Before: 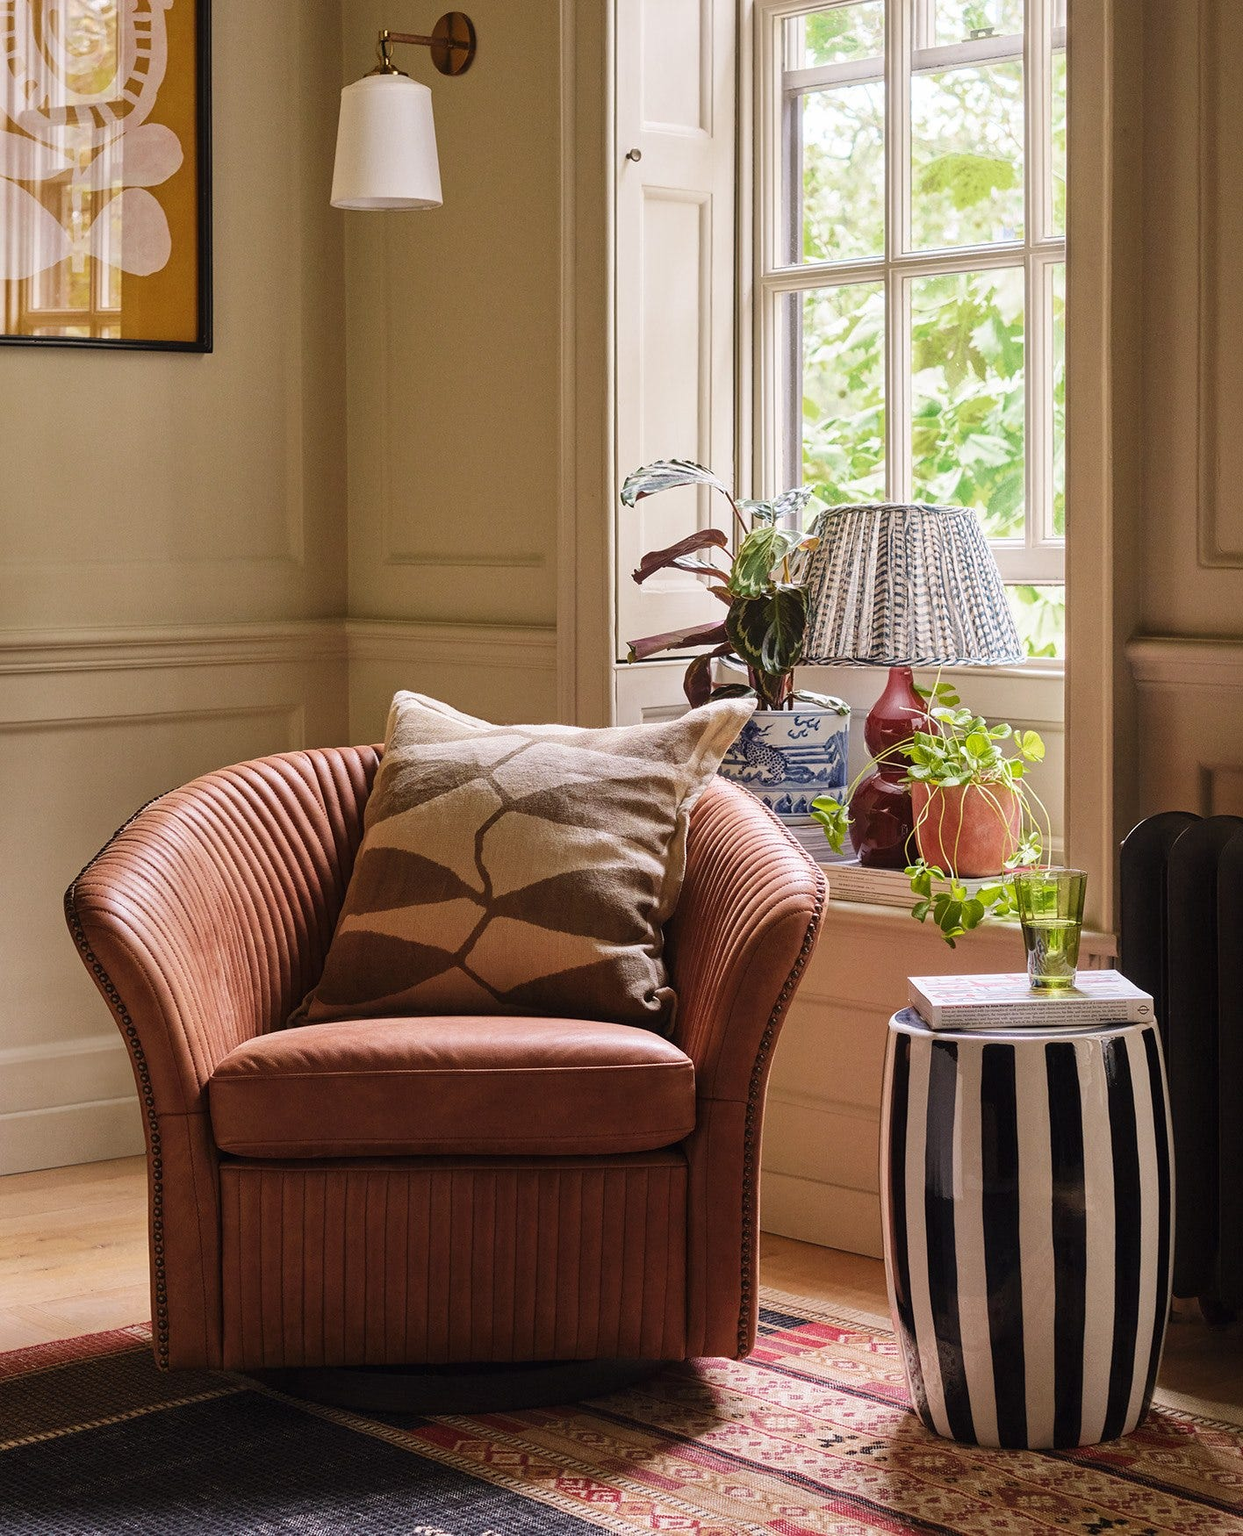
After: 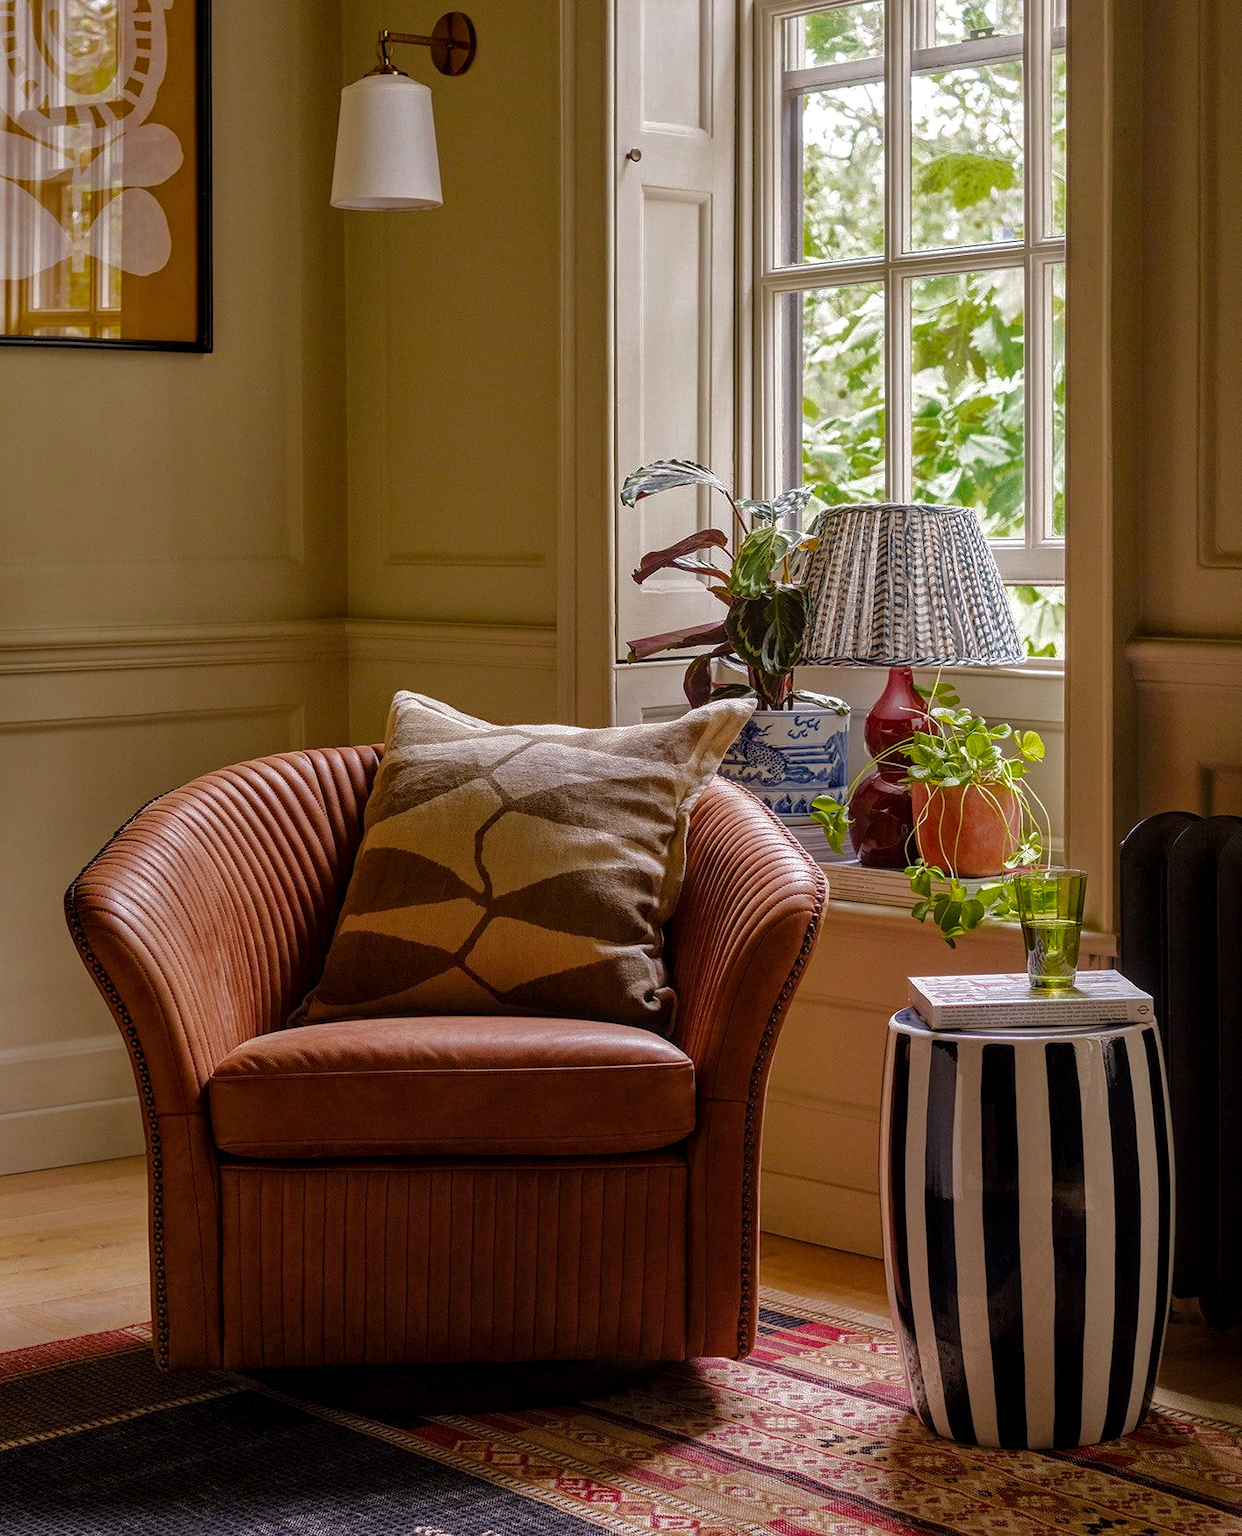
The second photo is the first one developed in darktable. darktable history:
color balance rgb: perceptual saturation grading › global saturation 30%, global vibrance 20%
local contrast: detail 130%
base curve: curves: ch0 [(0, 0) (0.841, 0.609) (1, 1)]
